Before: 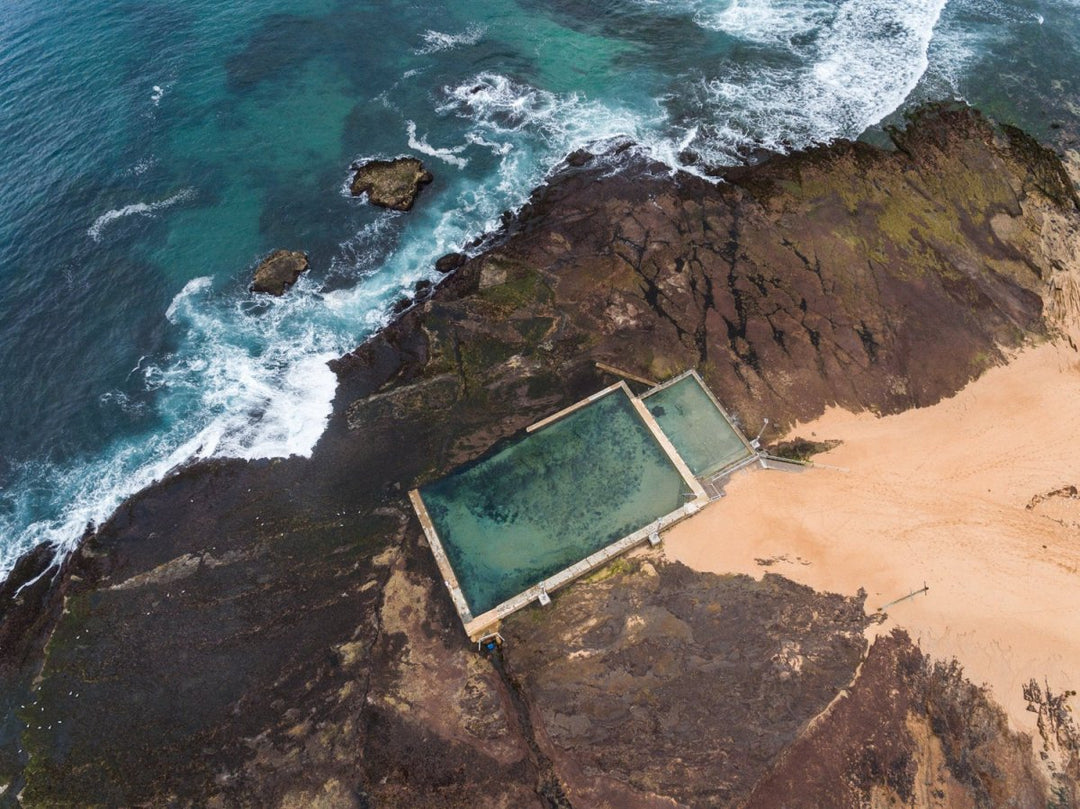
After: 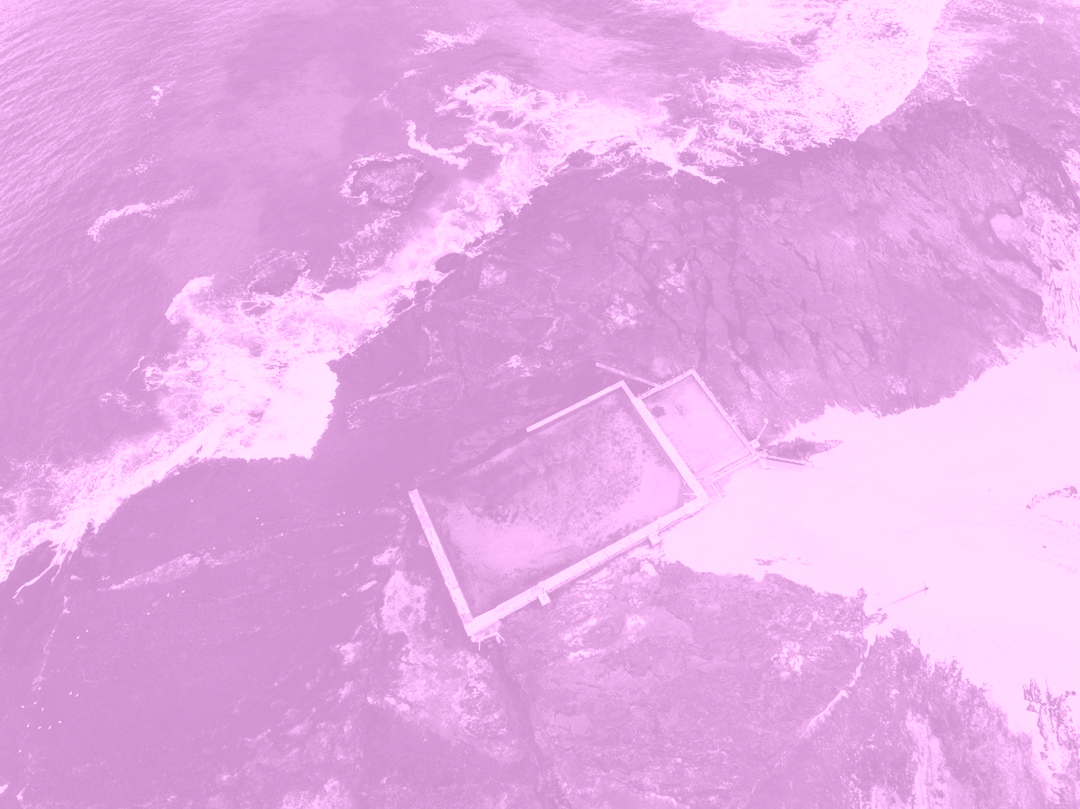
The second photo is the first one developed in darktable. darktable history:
colorize: hue 331.2°, saturation 69%, source mix 30.28%, lightness 69.02%, version 1
contrast brightness saturation: contrast 0.32, brightness -0.08, saturation 0.17
